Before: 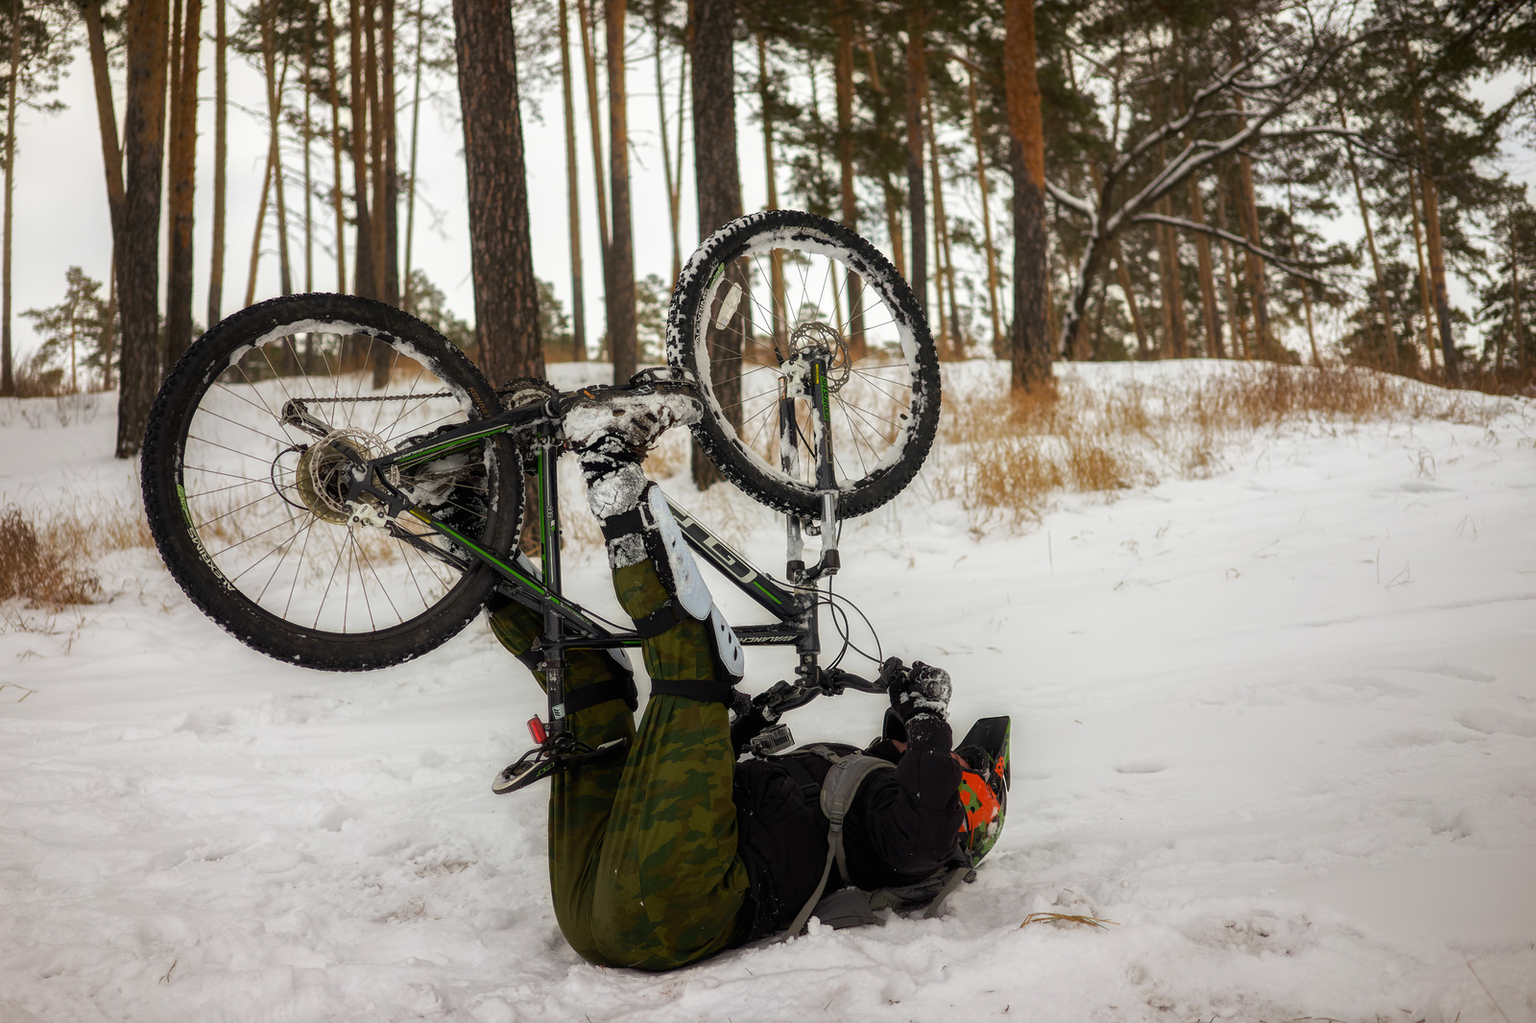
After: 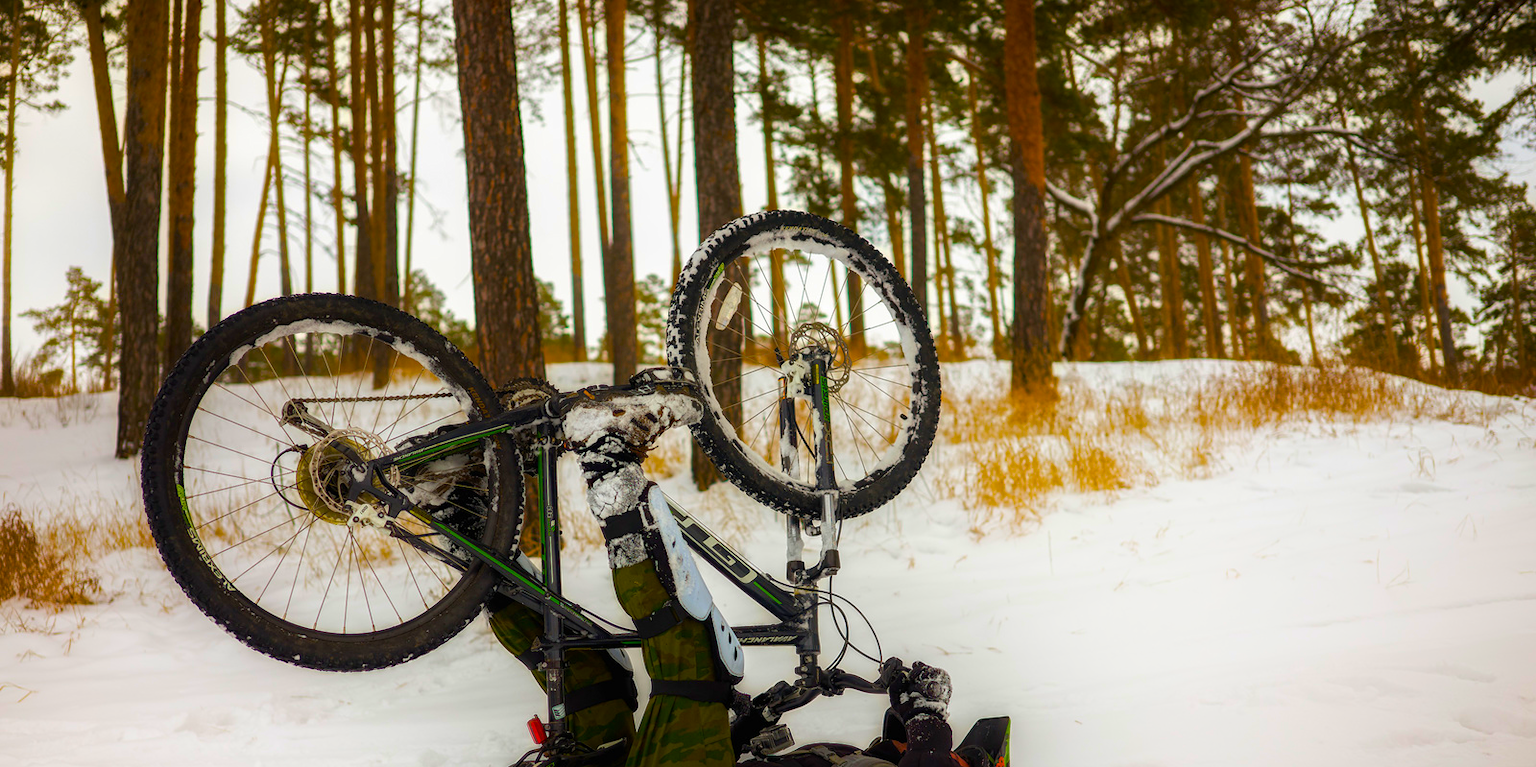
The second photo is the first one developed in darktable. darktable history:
color balance rgb: linear chroma grading › global chroma 15.065%, perceptual saturation grading › global saturation 36.483%, perceptual saturation grading › shadows 35.385%, global vibrance 32.572%
crop: bottom 24.985%
shadows and highlights: shadows -41.46, highlights 63.2, highlights color adjustment 56.53%, soften with gaussian
